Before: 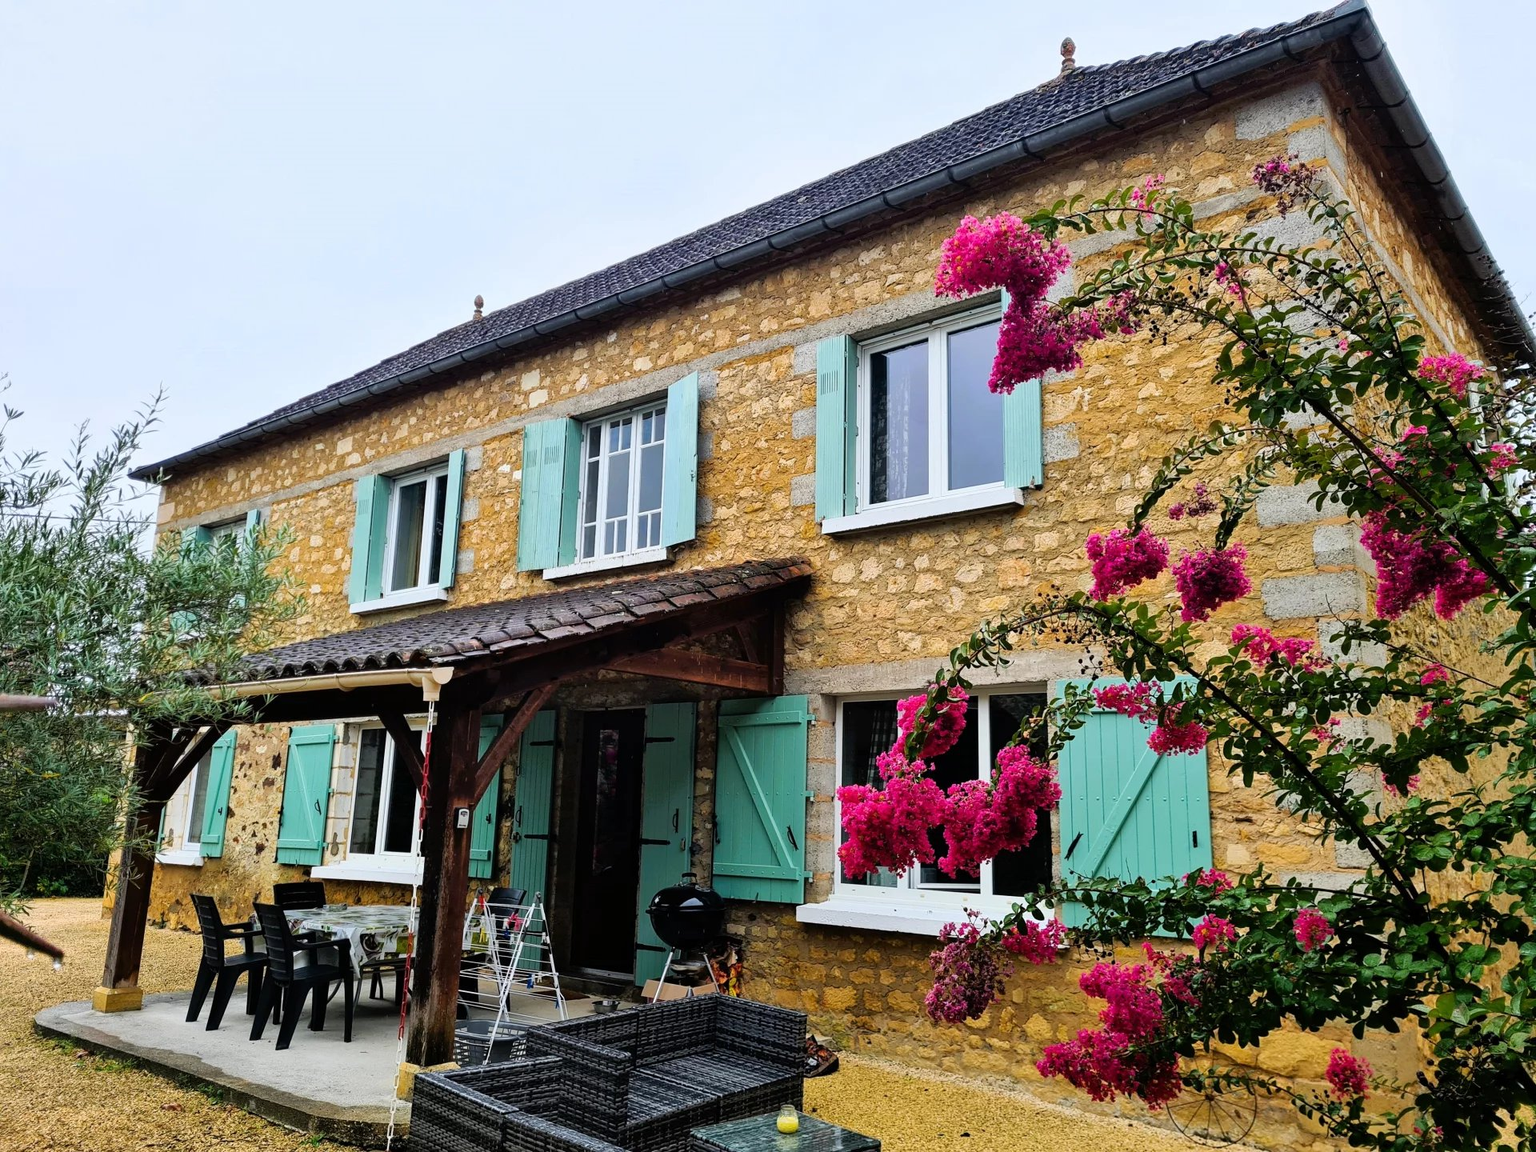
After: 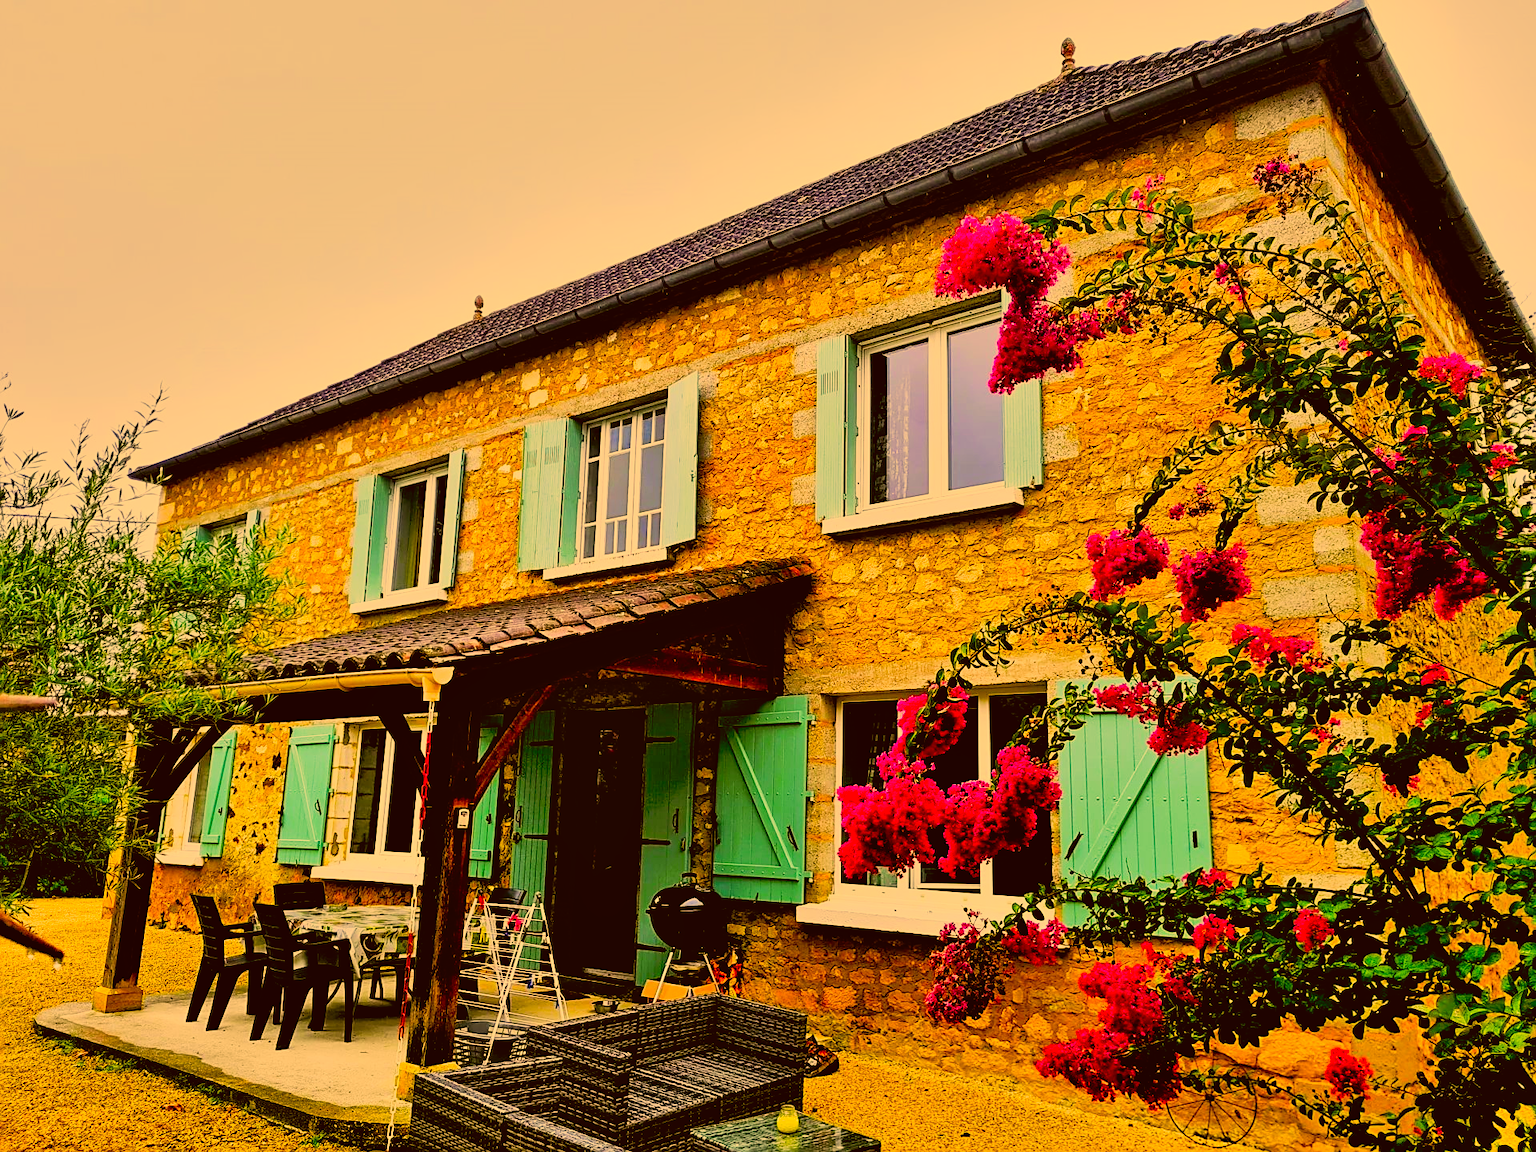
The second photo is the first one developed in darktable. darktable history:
shadows and highlights: low approximation 0.01, soften with gaussian
filmic rgb: black relative exposure -7.65 EV, white relative exposure 4.56 EV, hardness 3.61
tone curve: curves: ch0 [(0, 0.024) (0.031, 0.027) (0.113, 0.069) (0.198, 0.18) (0.304, 0.303) (0.441, 0.462) (0.557, 0.6) (0.711, 0.79) (0.812, 0.878) (0.927, 0.935) (1, 0.963)]; ch1 [(0, 0) (0.222, 0.2) (0.343, 0.325) (0.45, 0.441) (0.502, 0.501) (0.527, 0.534) (0.55, 0.561) (0.632, 0.656) (0.735, 0.754) (1, 1)]; ch2 [(0, 0) (0.249, 0.222) (0.352, 0.348) (0.424, 0.439) (0.476, 0.482) (0.499, 0.501) (0.517, 0.516) (0.532, 0.544) (0.558, 0.585) (0.596, 0.629) (0.726, 0.745) (0.82, 0.796) (0.998, 0.928)], preserve colors none
sharpen: on, module defaults
color correction: highlights a* 10.94, highlights b* 30.27, shadows a* 2.8, shadows b* 17.94, saturation 1.75
